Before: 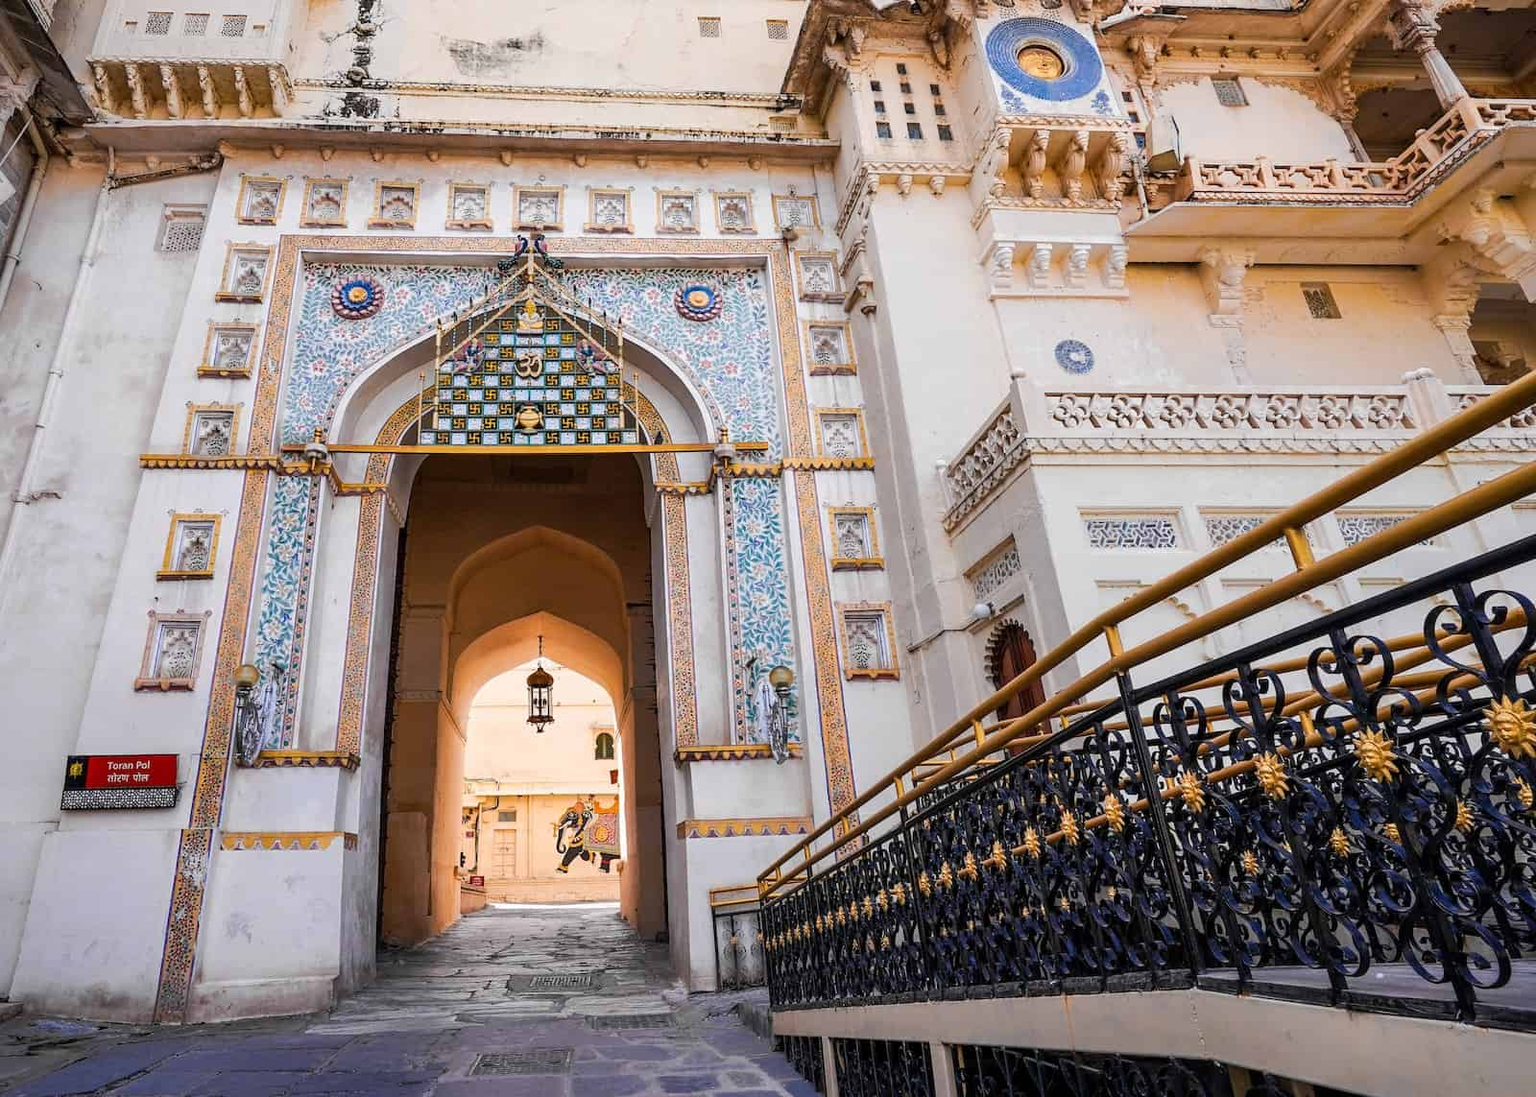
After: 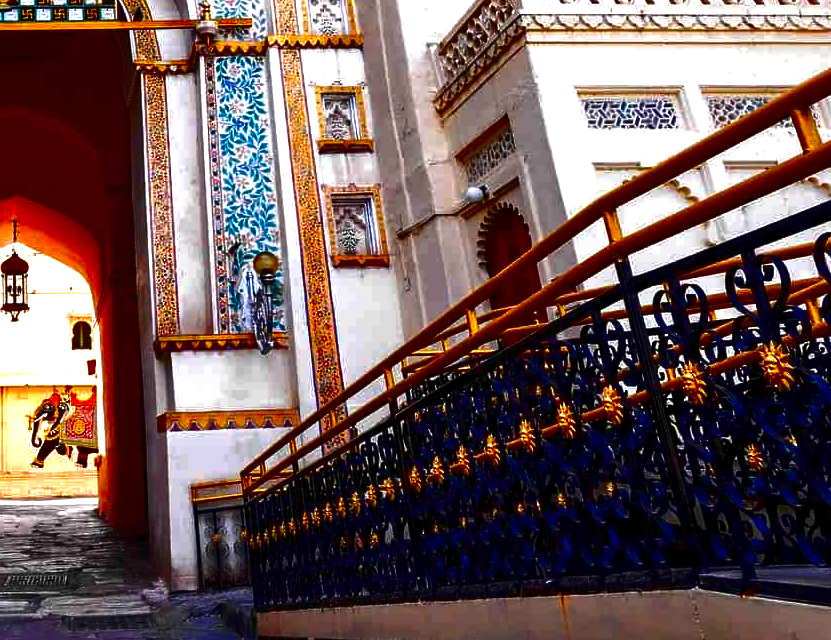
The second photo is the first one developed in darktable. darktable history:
contrast brightness saturation: brightness -0.998, saturation 0.995
crop: left 34.288%, top 38.719%, right 13.729%, bottom 5.274%
exposure: black level correction 0, exposure 0.69 EV, compensate exposure bias true, compensate highlight preservation false
